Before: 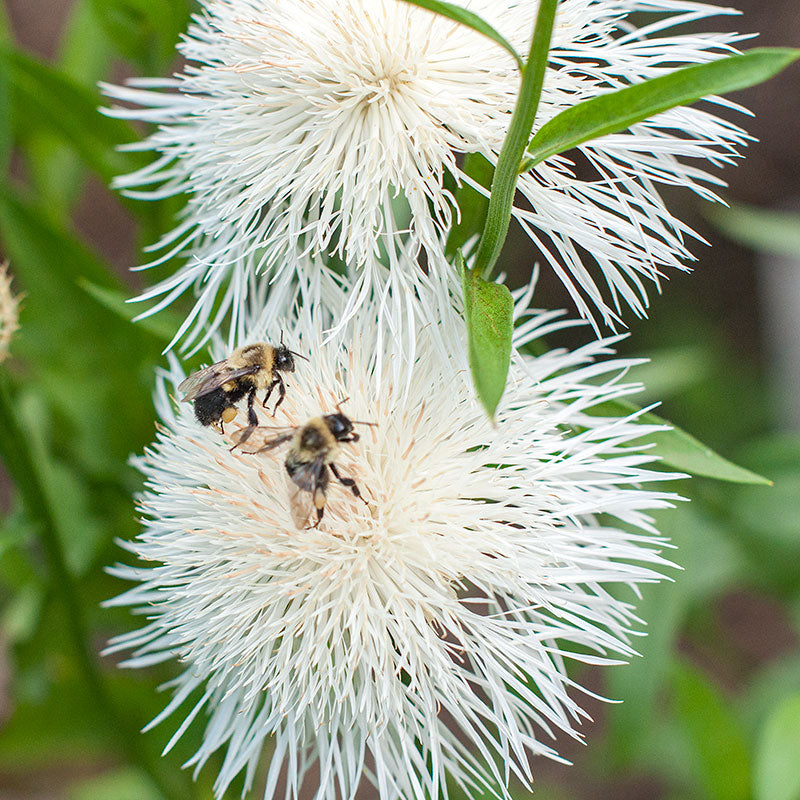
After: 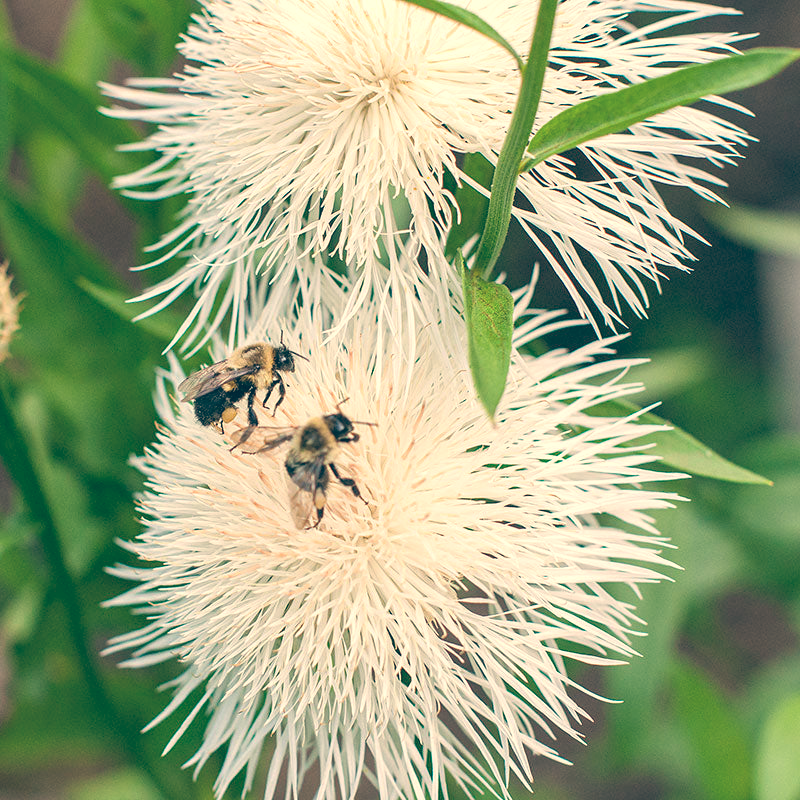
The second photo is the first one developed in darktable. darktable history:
white balance: red 1.029, blue 0.92
color balance: lift [1.006, 0.985, 1.002, 1.015], gamma [1, 0.953, 1.008, 1.047], gain [1.076, 1.13, 1.004, 0.87]
